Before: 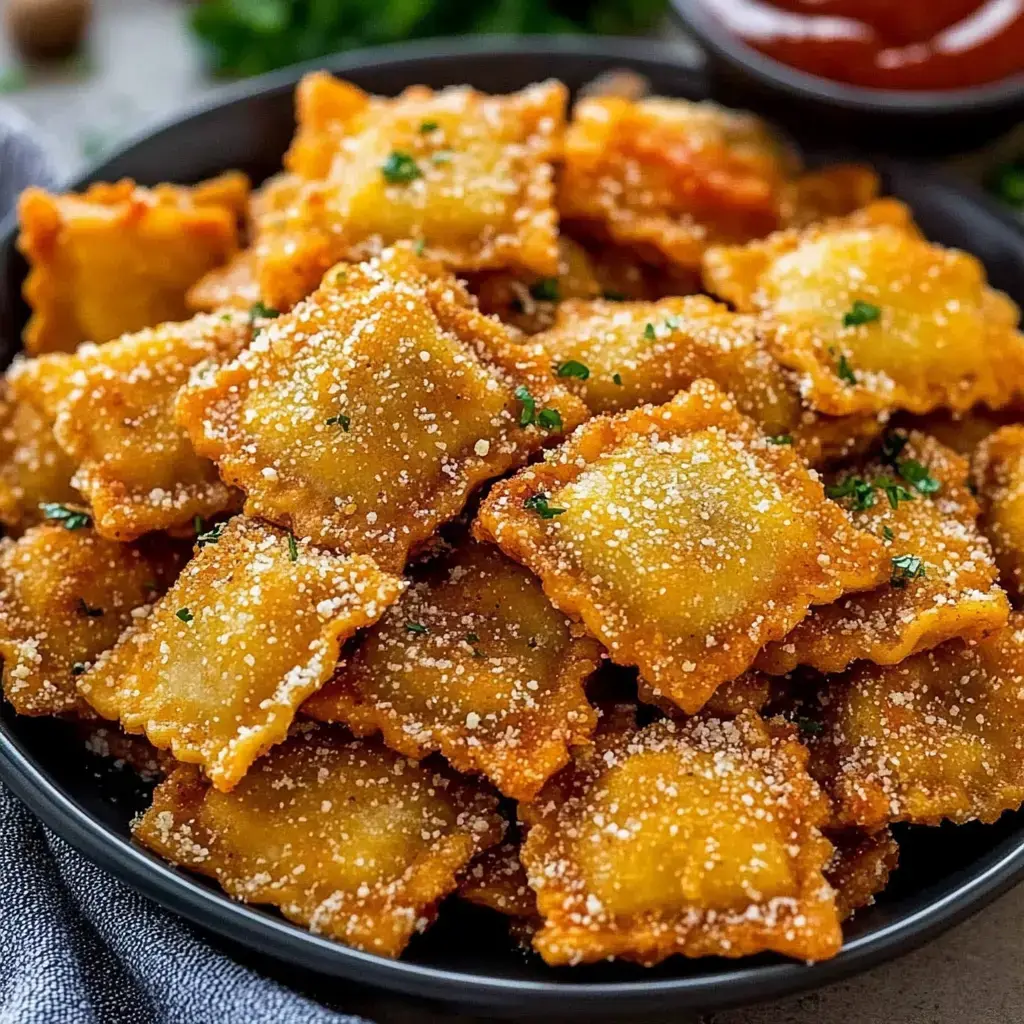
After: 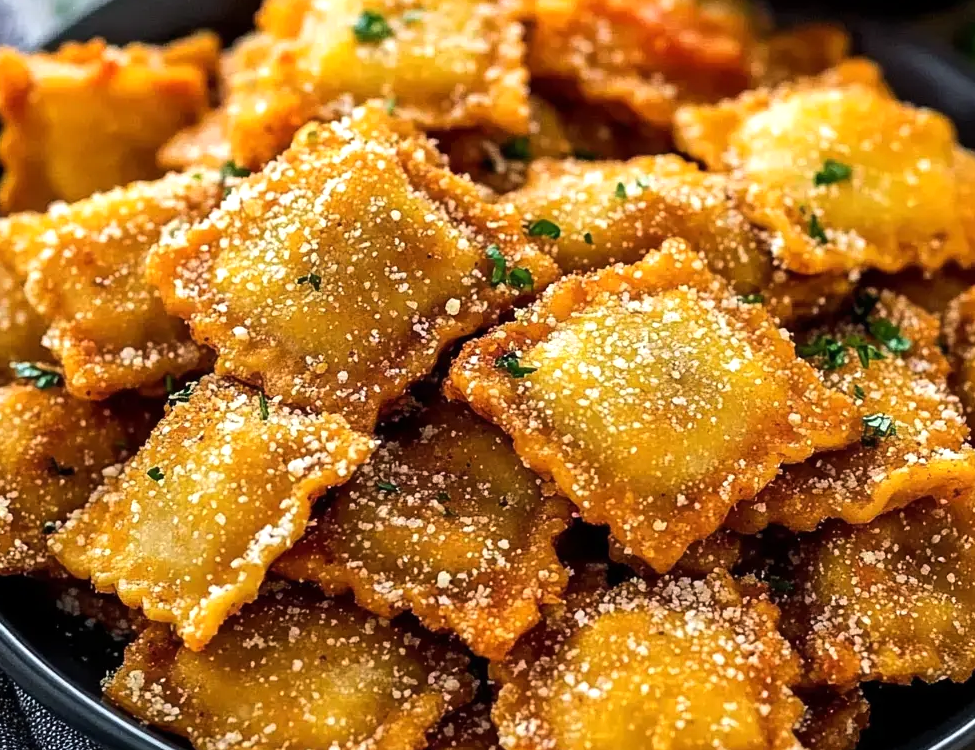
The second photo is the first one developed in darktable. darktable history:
tone equalizer: -8 EV -0.404 EV, -7 EV -0.368 EV, -6 EV -0.359 EV, -5 EV -0.251 EV, -3 EV 0.209 EV, -2 EV 0.324 EV, -1 EV 0.382 EV, +0 EV 0.391 EV, edges refinement/feathering 500, mask exposure compensation -1.57 EV, preserve details no
crop and rotate: left 2.835%, top 13.836%, right 1.946%, bottom 12.859%
